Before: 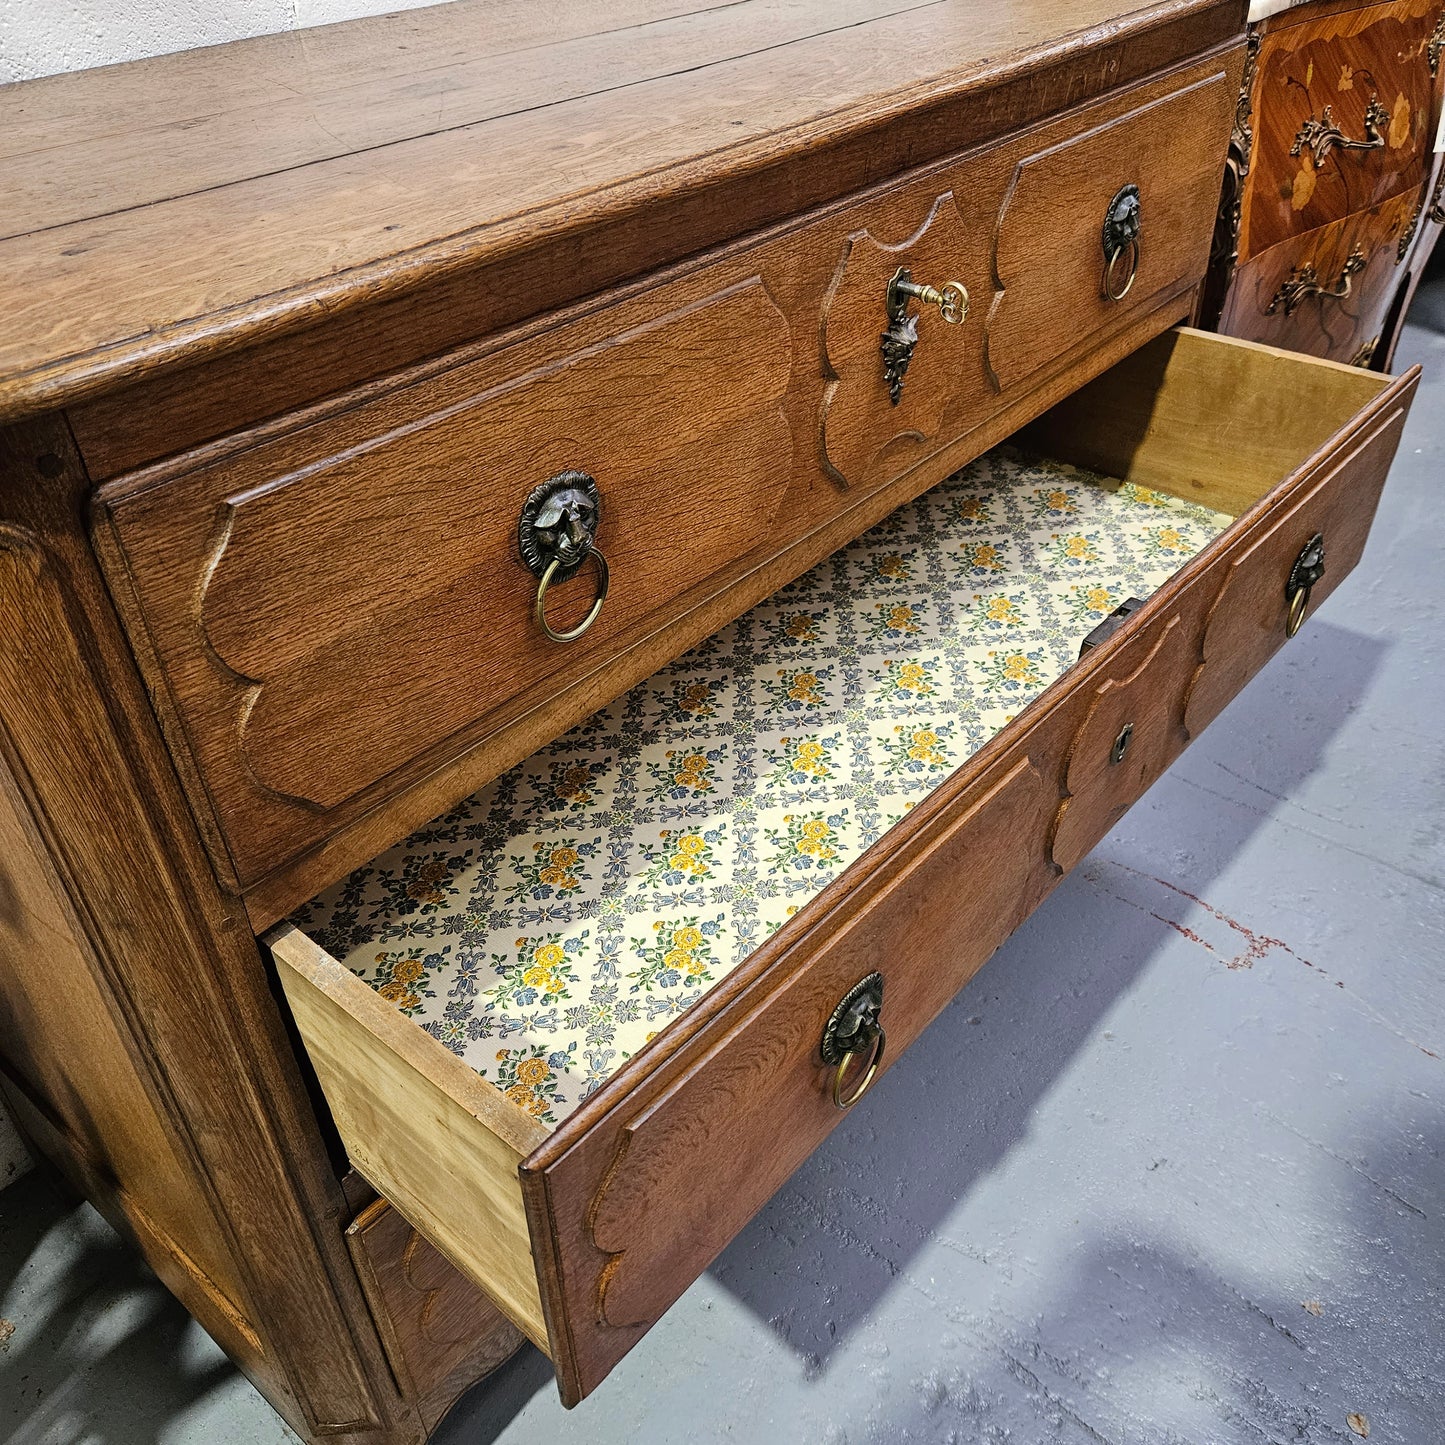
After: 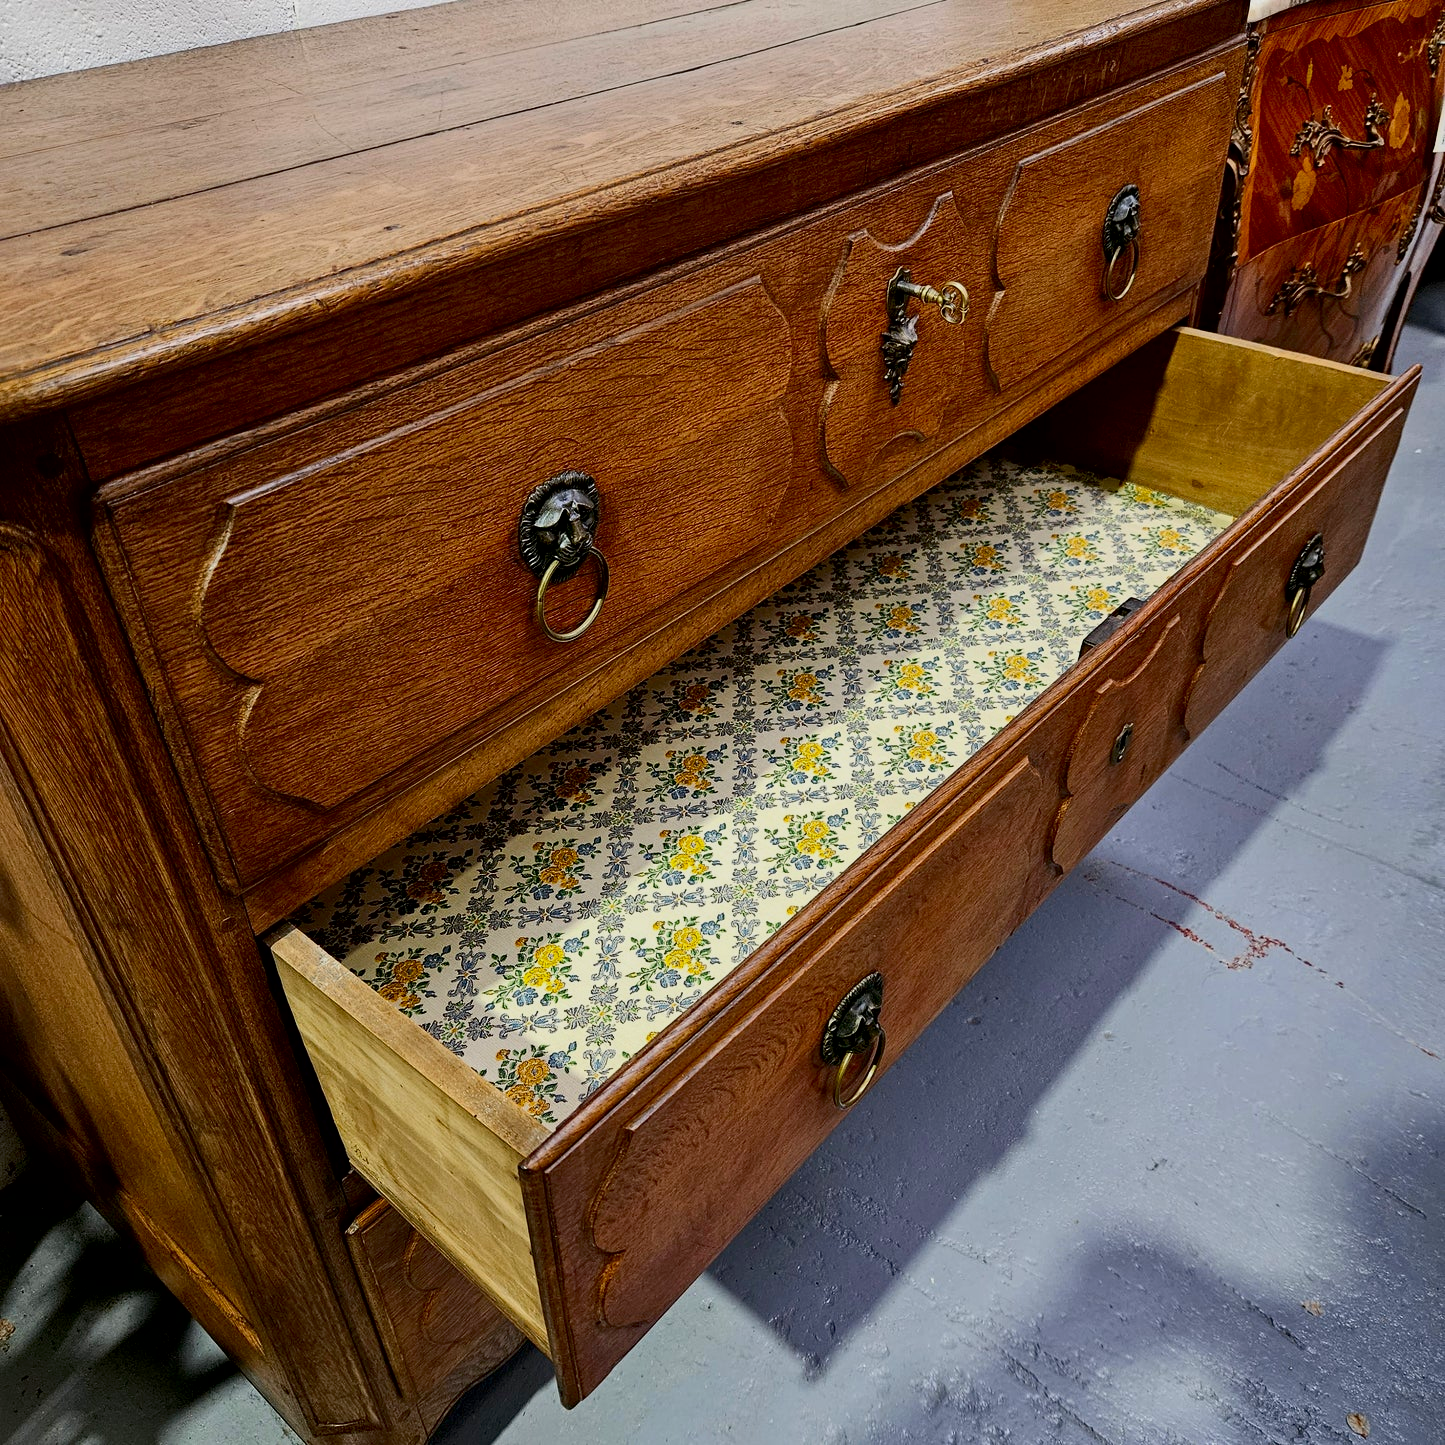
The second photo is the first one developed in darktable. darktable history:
exposure: black level correction 0.011, exposure -0.48 EV, compensate highlight preservation false
contrast brightness saturation: contrast 0.166, saturation 0.319
